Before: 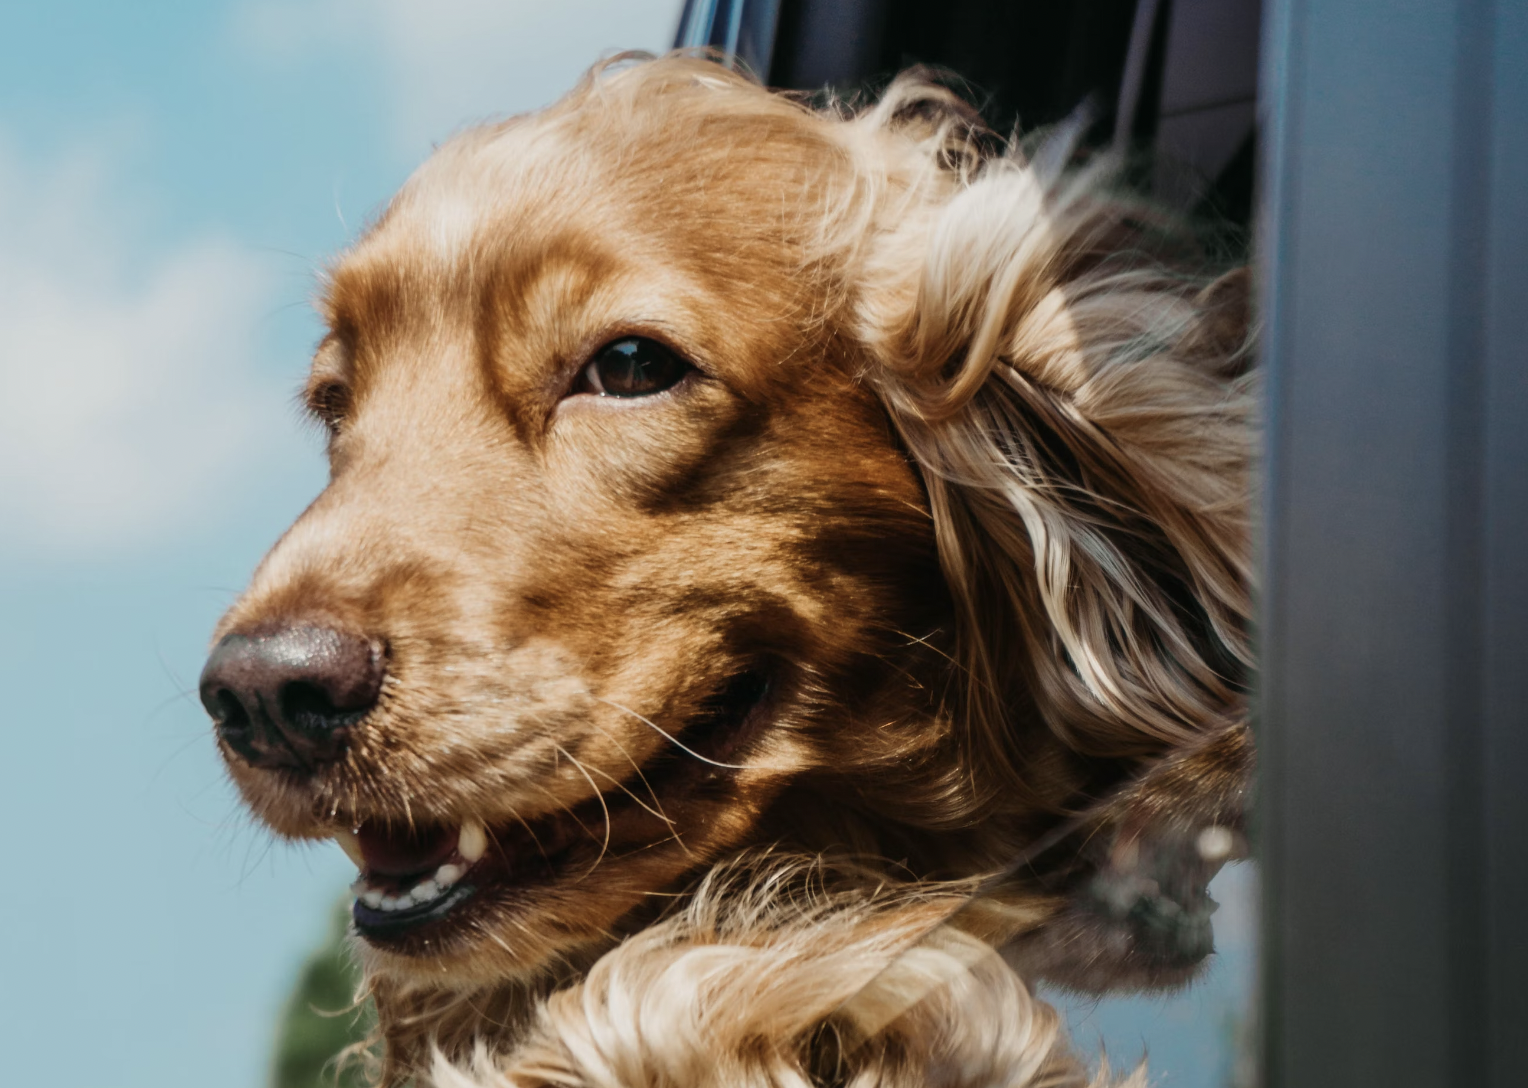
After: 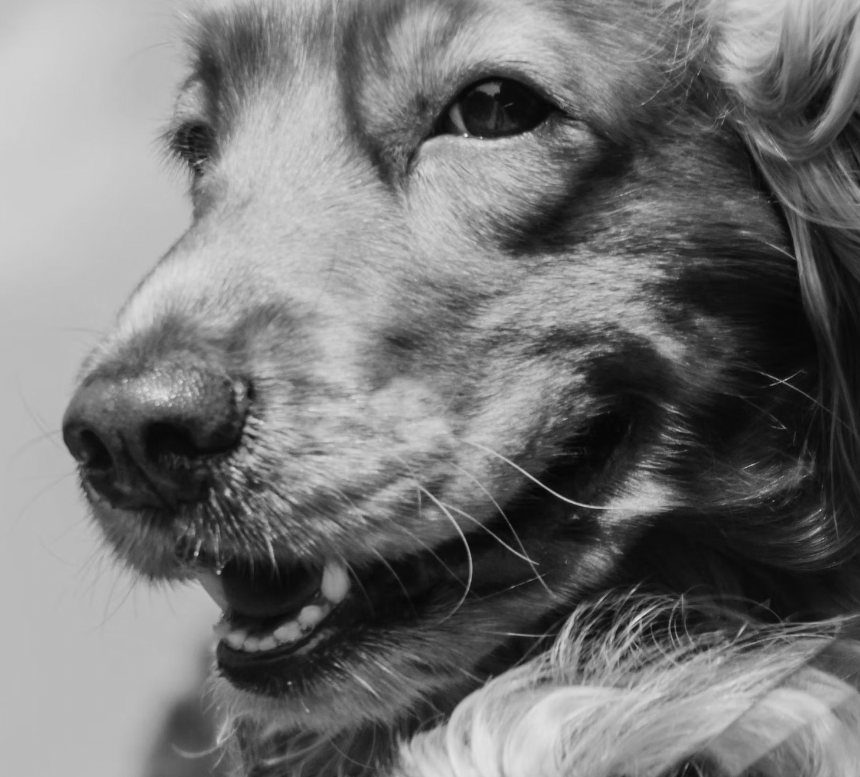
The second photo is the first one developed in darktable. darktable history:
monochrome: on, module defaults
crop: left 8.966%, top 23.852%, right 34.699%, bottom 4.703%
